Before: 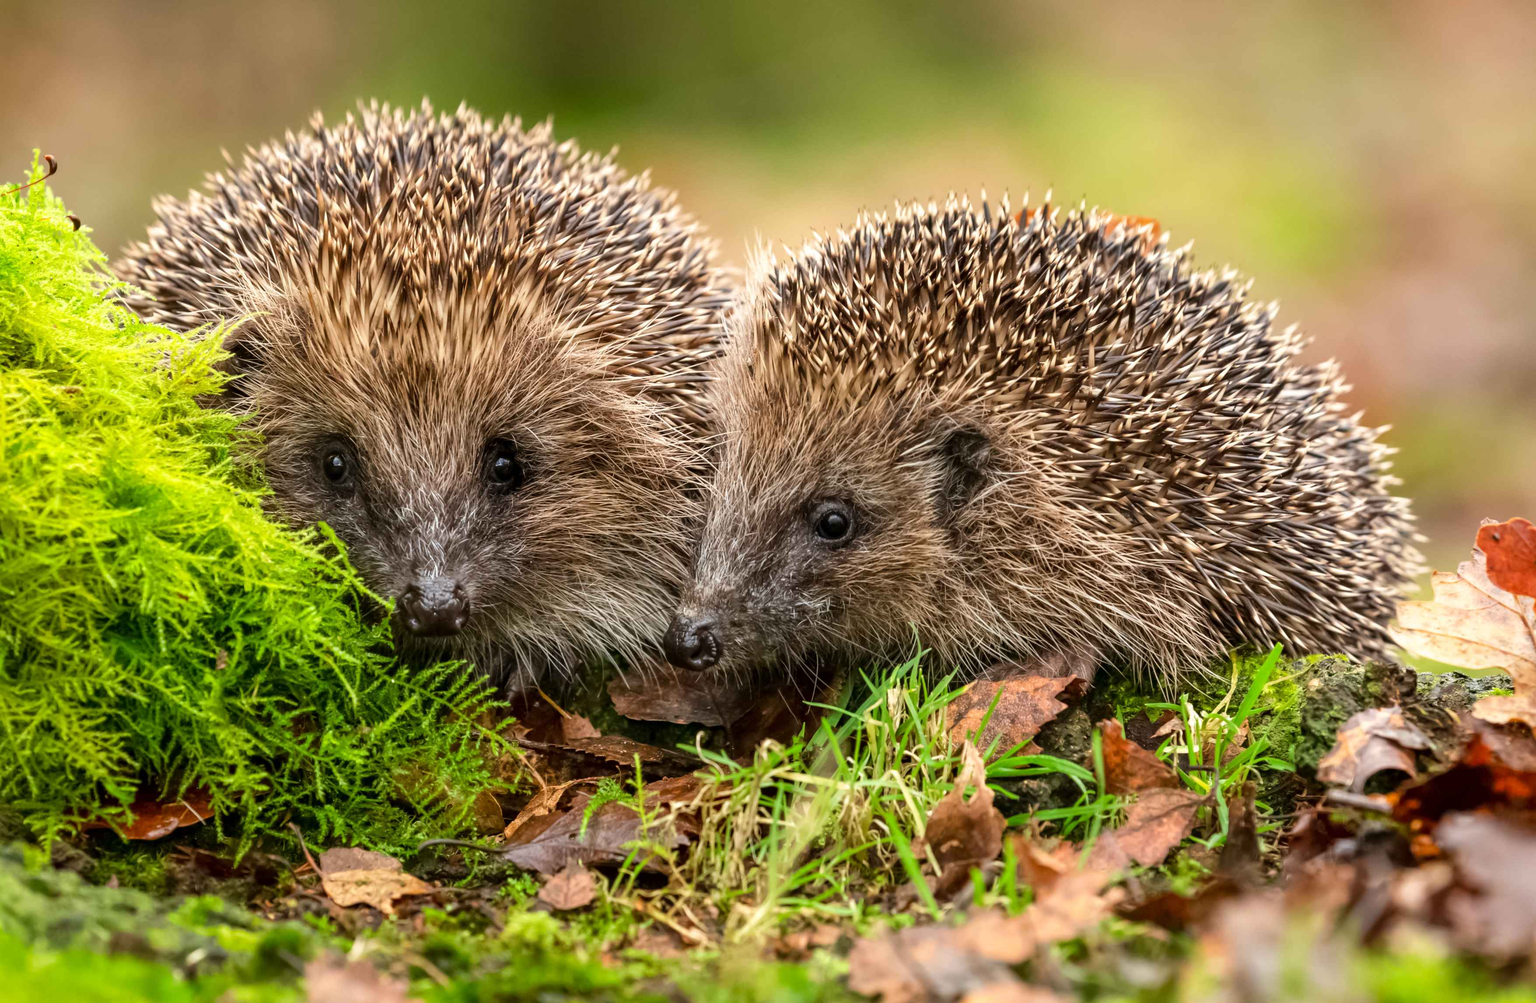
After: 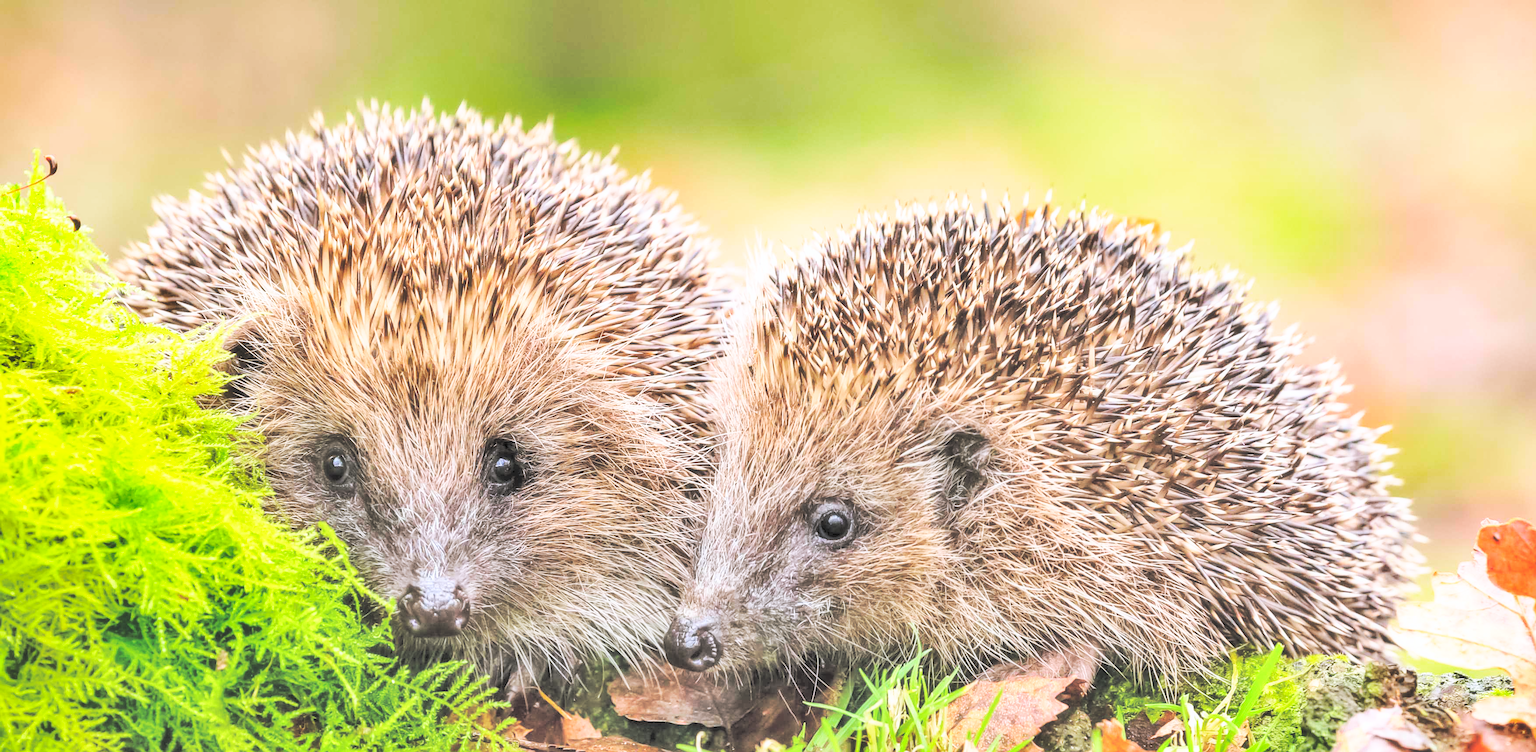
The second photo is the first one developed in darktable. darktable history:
soften: size 10%, saturation 50%, brightness 0.2 EV, mix 10%
sharpen: on, module defaults
contrast brightness saturation: brightness 1
shadows and highlights: soften with gaussian
white balance: red 0.967, blue 1.119, emerald 0.756
crop: bottom 24.988%
base curve: curves: ch0 [(0, 0) (0.028, 0.03) (0.121, 0.232) (0.46, 0.748) (0.859, 0.968) (1, 1)], preserve colors none
